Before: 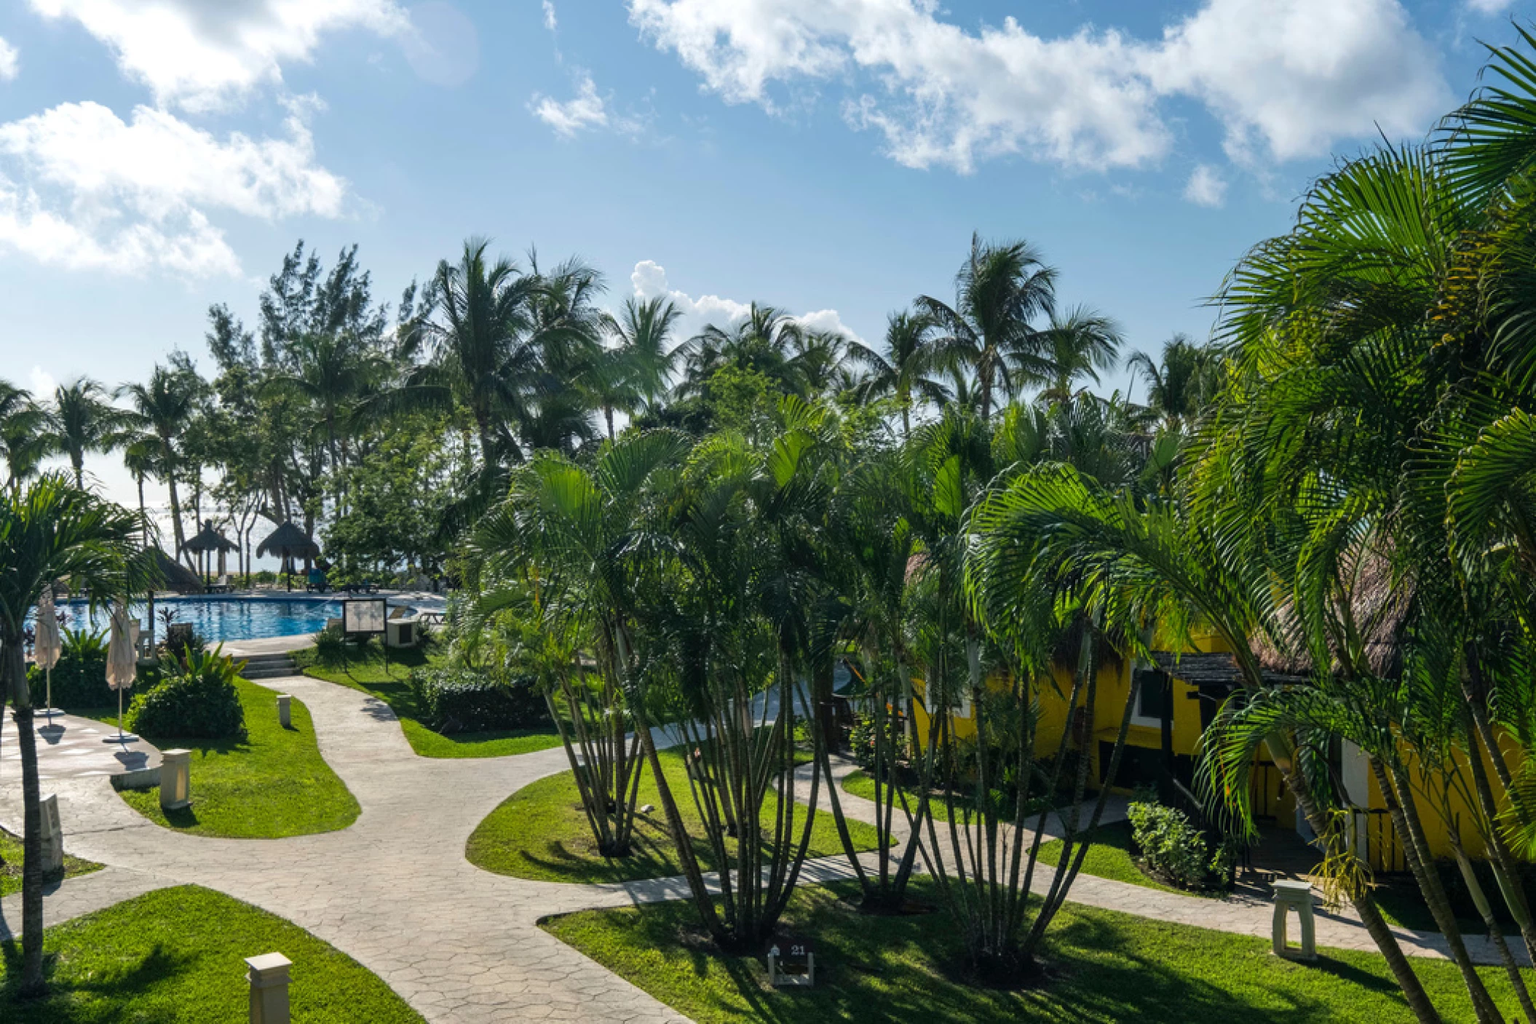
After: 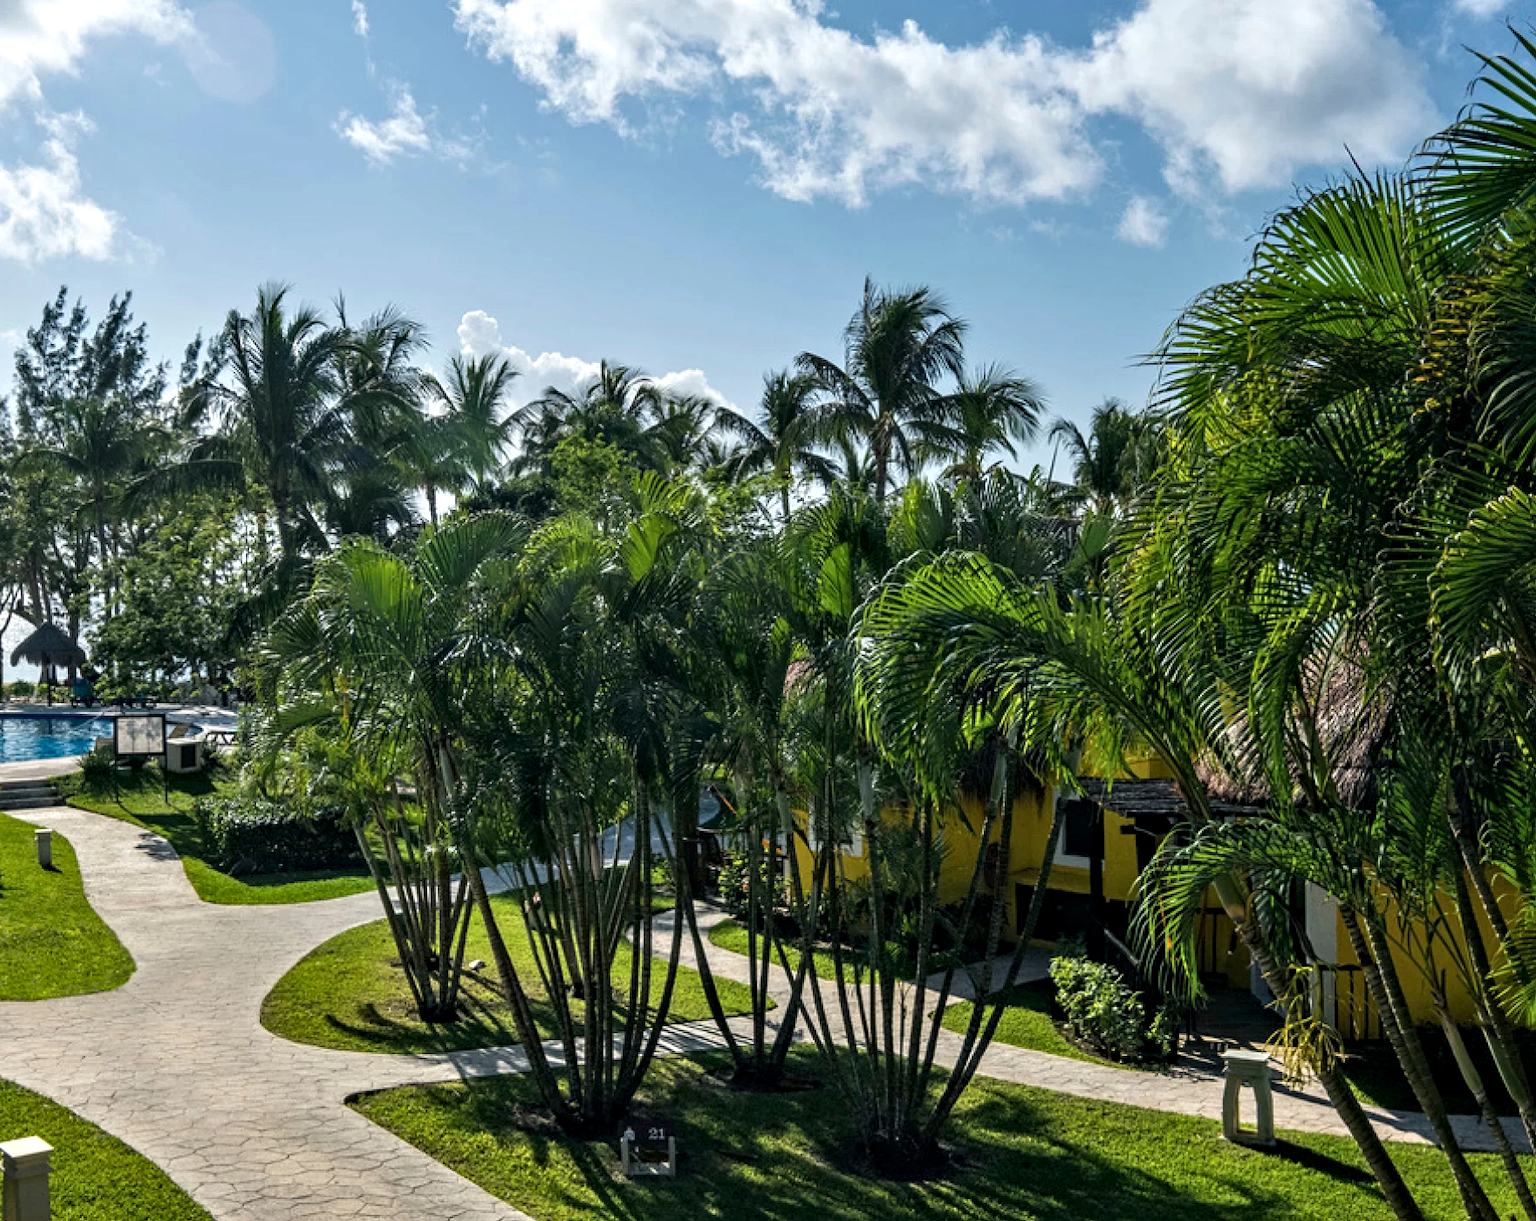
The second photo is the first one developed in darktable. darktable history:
contrast equalizer: y [[0.51, 0.537, 0.559, 0.574, 0.599, 0.618], [0.5 ×6], [0.5 ×6], [0 ×6], [0 ×6]]
crop: left 16.145%
